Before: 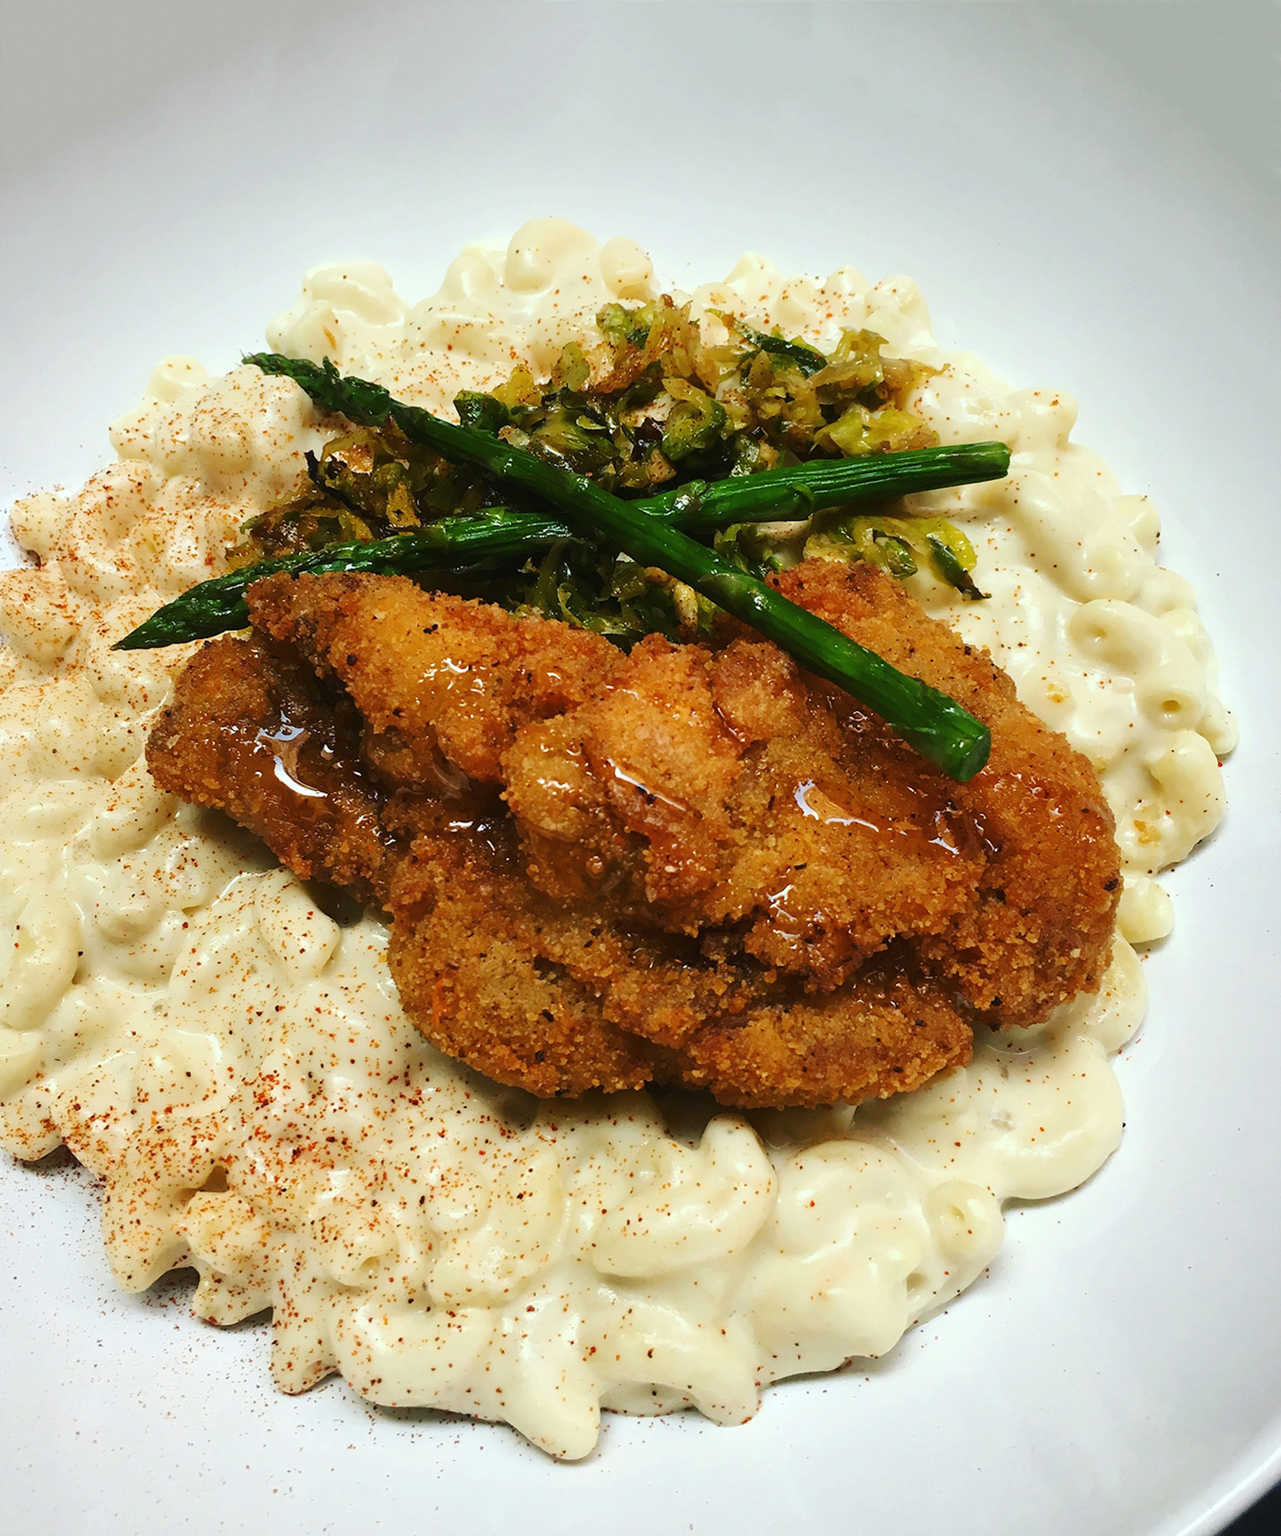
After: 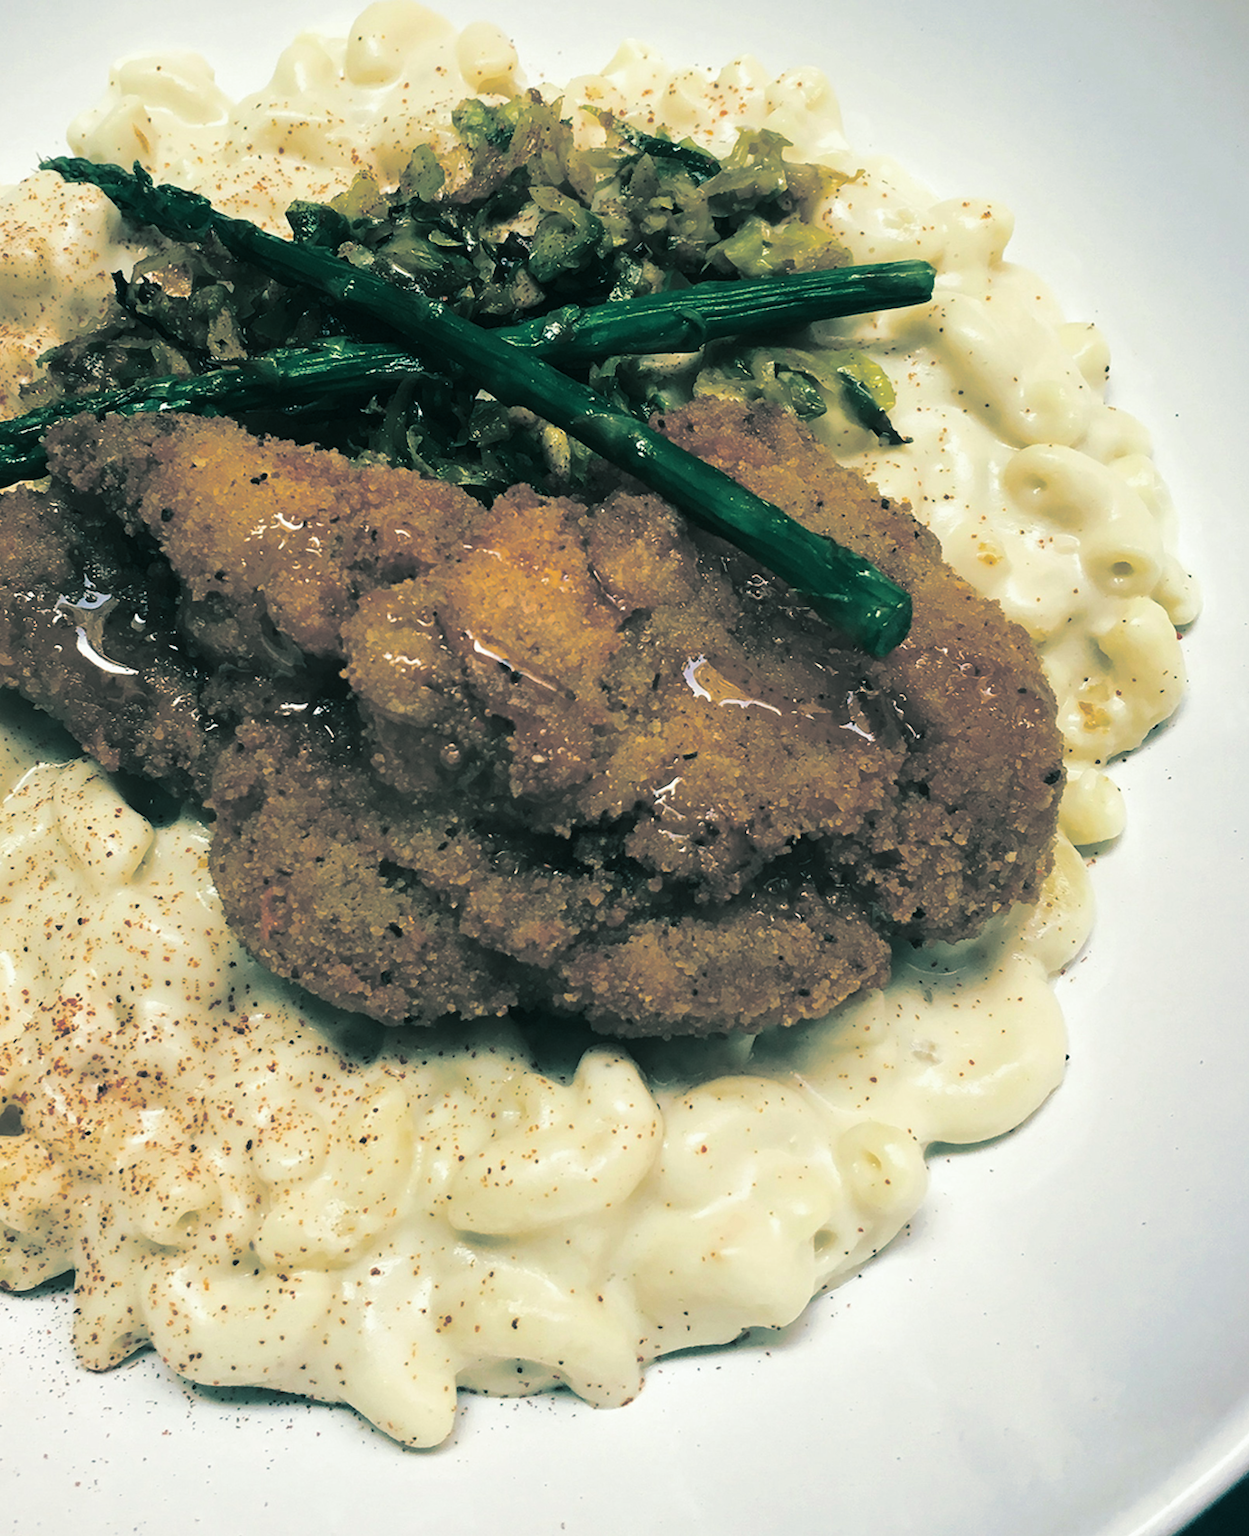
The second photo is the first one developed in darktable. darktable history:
crop: left 16.315%, top 14.246%
split-toning: shadows › hue 186.43°, highlights › hue 49.29°, compress 30.29%
